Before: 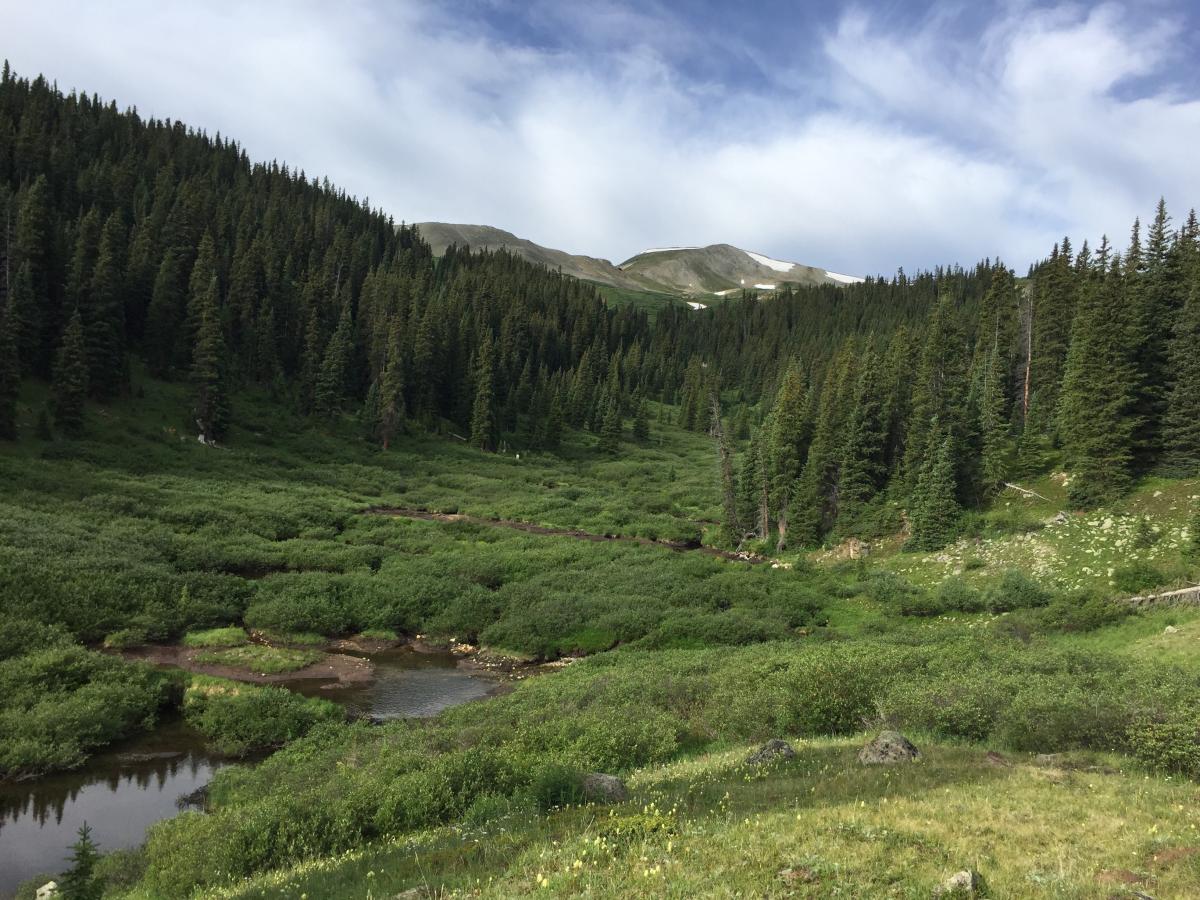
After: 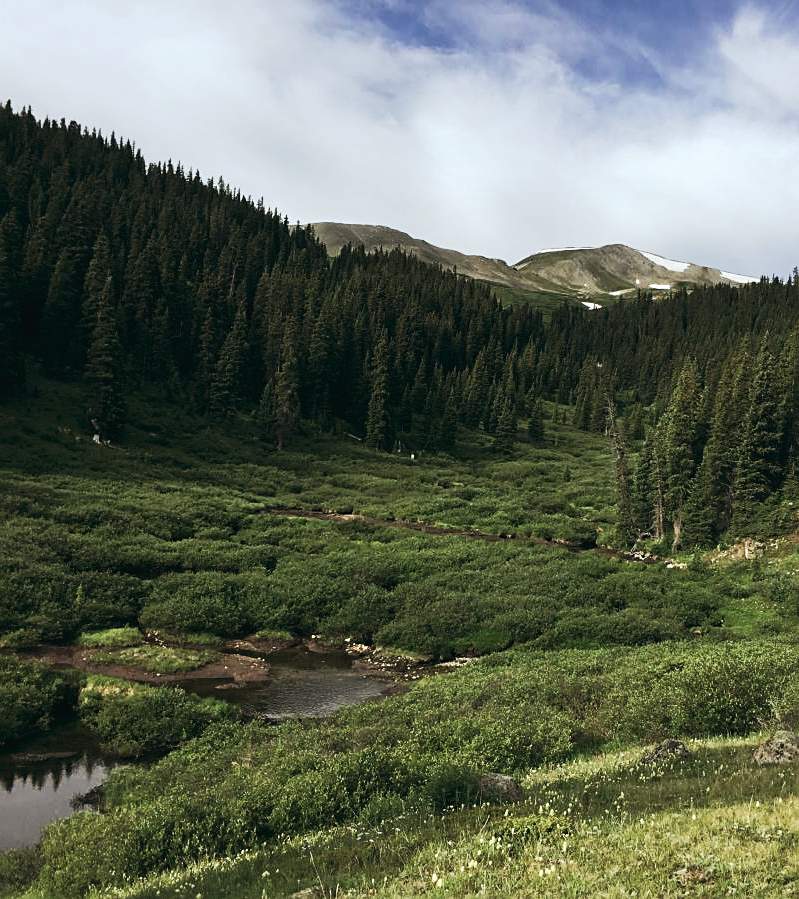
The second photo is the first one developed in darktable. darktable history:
tone curve: curves: ch0 [(0, 0) (0.003, 0.023) (0.011, 0.024) (0.025, 0.026) (0.044, 0.035) (0.069, 0.05) (0.1, 0.071) (0.136, 0.098) (0.177, 0.135) (0.224, 0.172) (0.277, 0.227) (0.335, 0.296) (0.399, 0.372) (0.468, 0.462) (0.543, 0.58) (0.623, 0.697) (0.709, 0.789) (0.801, 0.86) (0.898, 0.918) (1, 1)], preserve colors none
color balance: lift [1, 0.994, 1.002, 1.006], gamma [0.957, 1.081, 1.016, 0.919], gain [0.97, 0.972, 1.01, 1.028], input saturation 91.06%, output saturation 79.8%
crop and rotate: left 8.786%, right 24.548%
sharpen: on, module defaults
